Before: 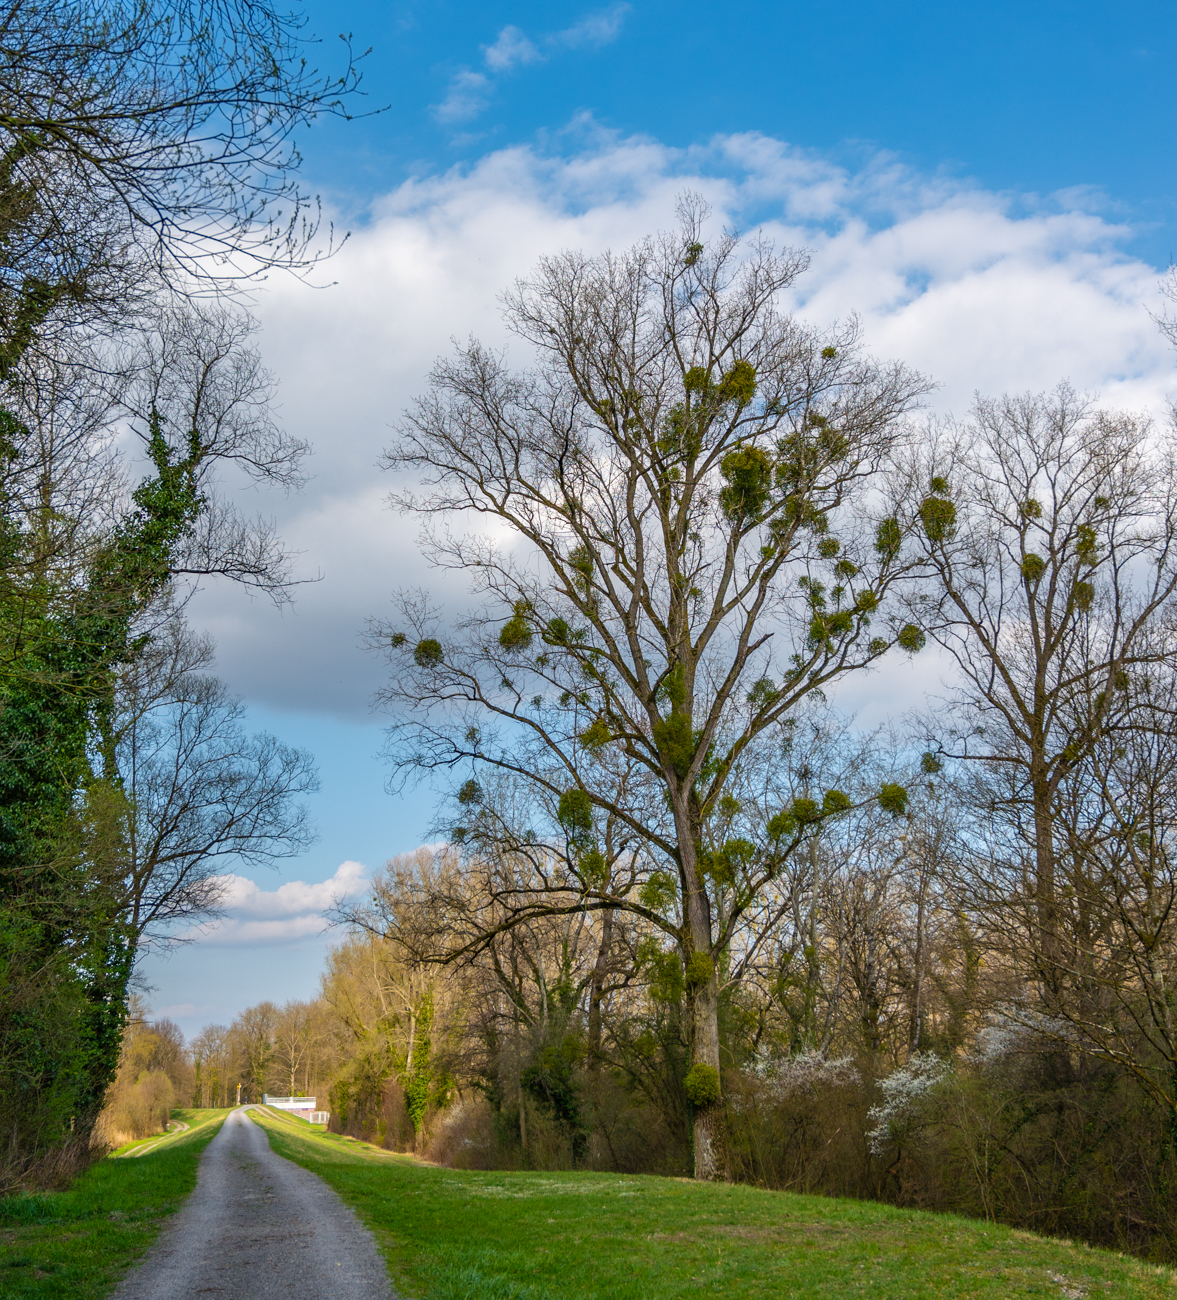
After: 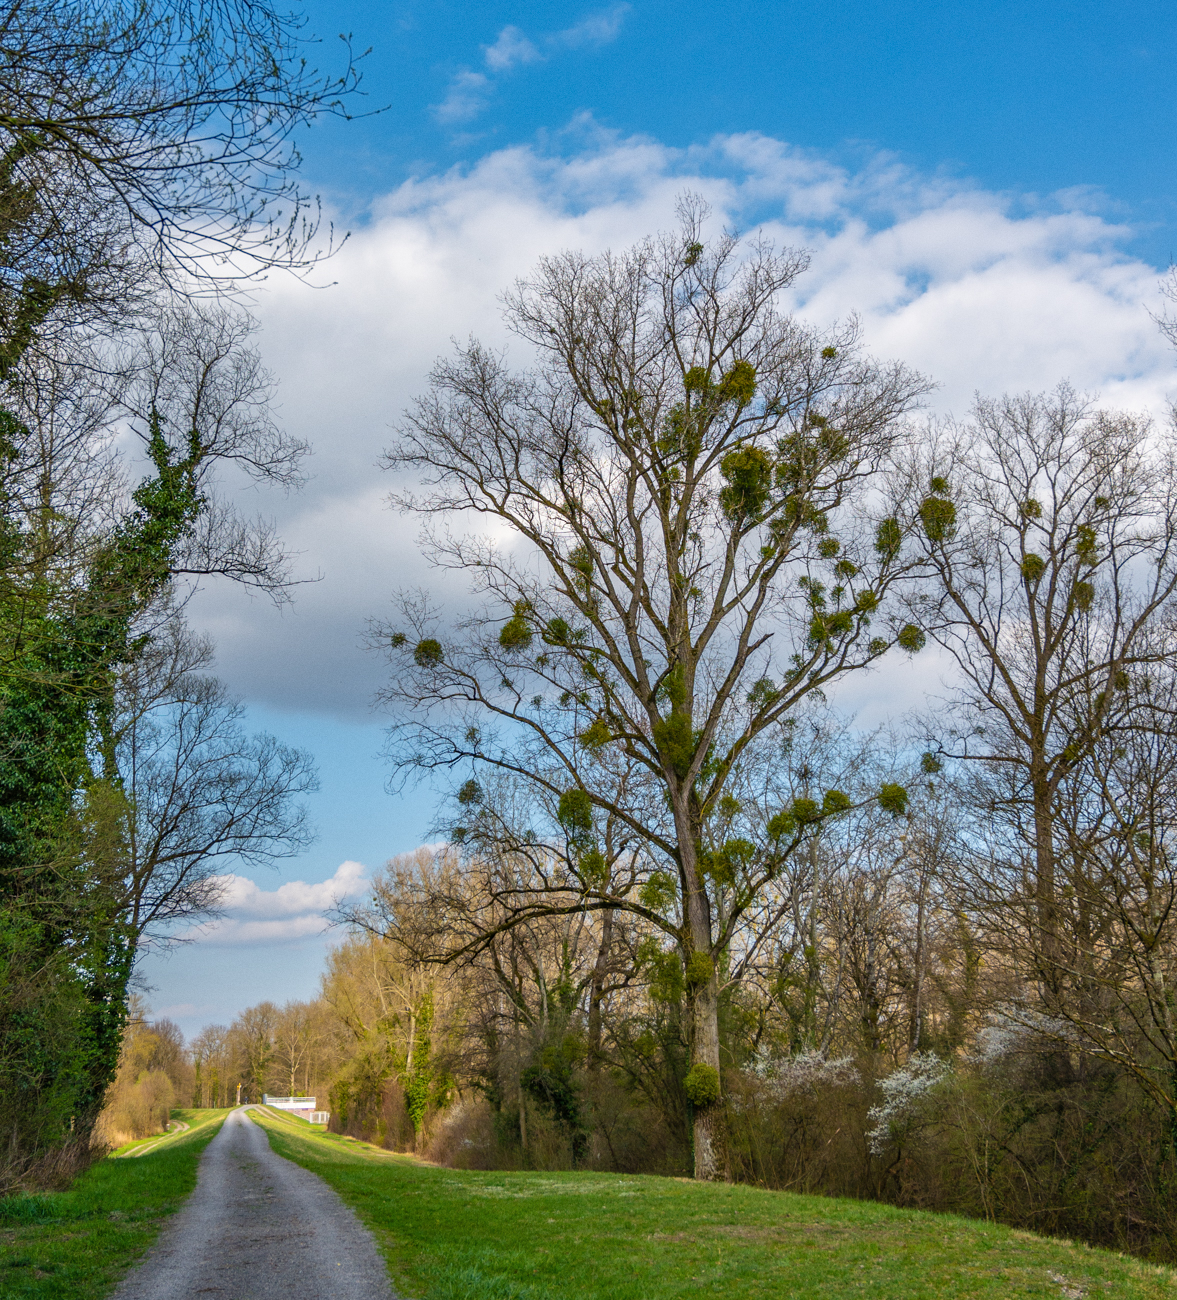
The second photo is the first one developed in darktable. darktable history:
shadows and highlights: shadows 37.27, highlights -28.18, soften with gaussian
grain: coarseness 0.09 ISO, strength 10%
exposure: compensate highlight preservation false
color balance rgb: on, module defaults
